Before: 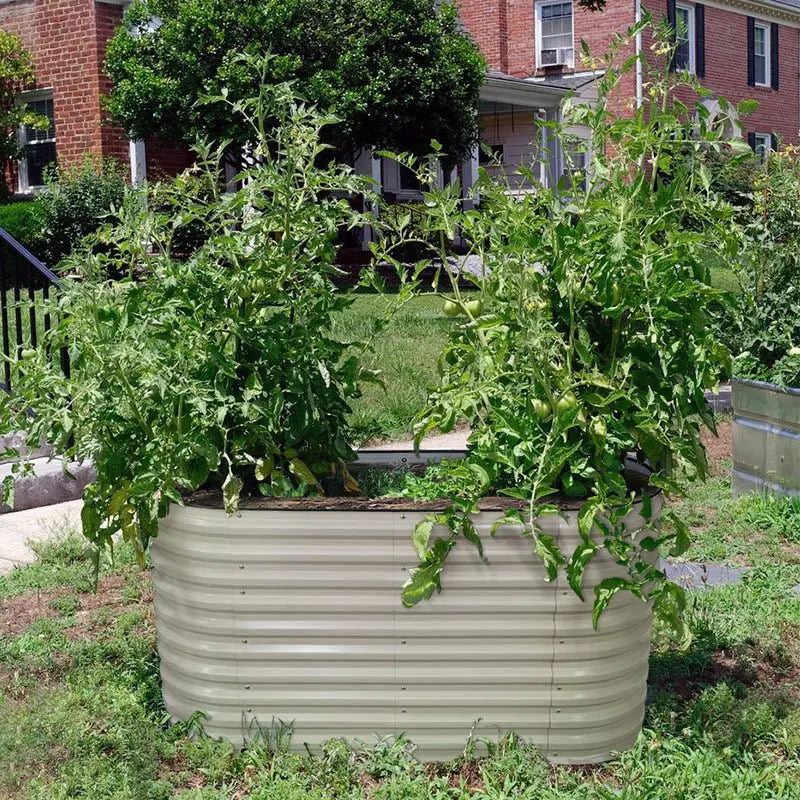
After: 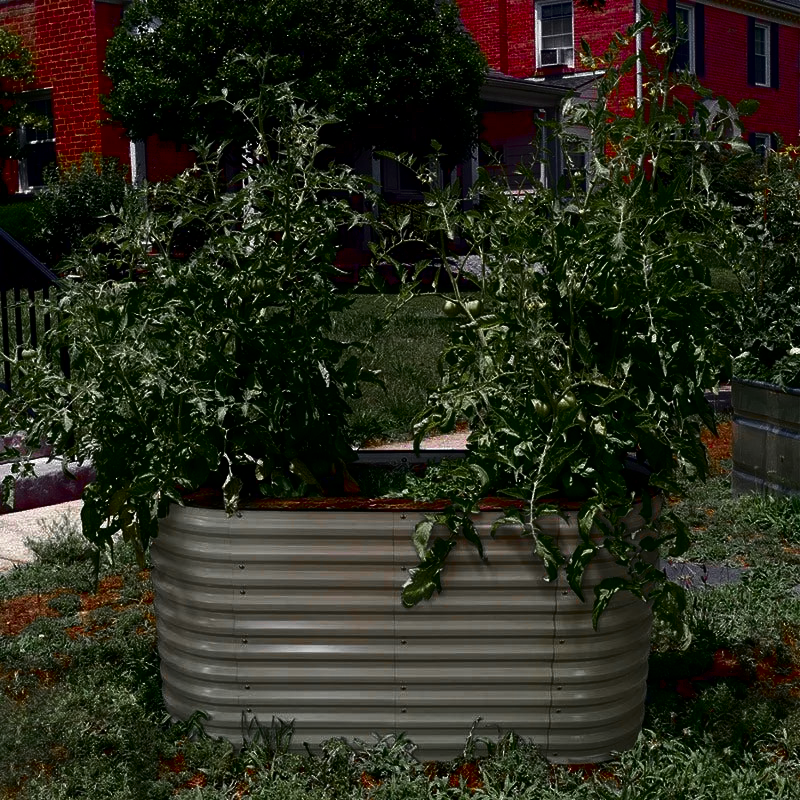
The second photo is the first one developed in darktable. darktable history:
color zones: curves: ch1 [(0, 0.638) (0.193, 0.442) (0.286, 0.15) (0.429, 0.14) (0.571, 0.142) (0.714, 0.154) (0.857, 0.175) (1, 0.638)]
contrast brightness saturation: brightness -0.989, saturation 0.992
